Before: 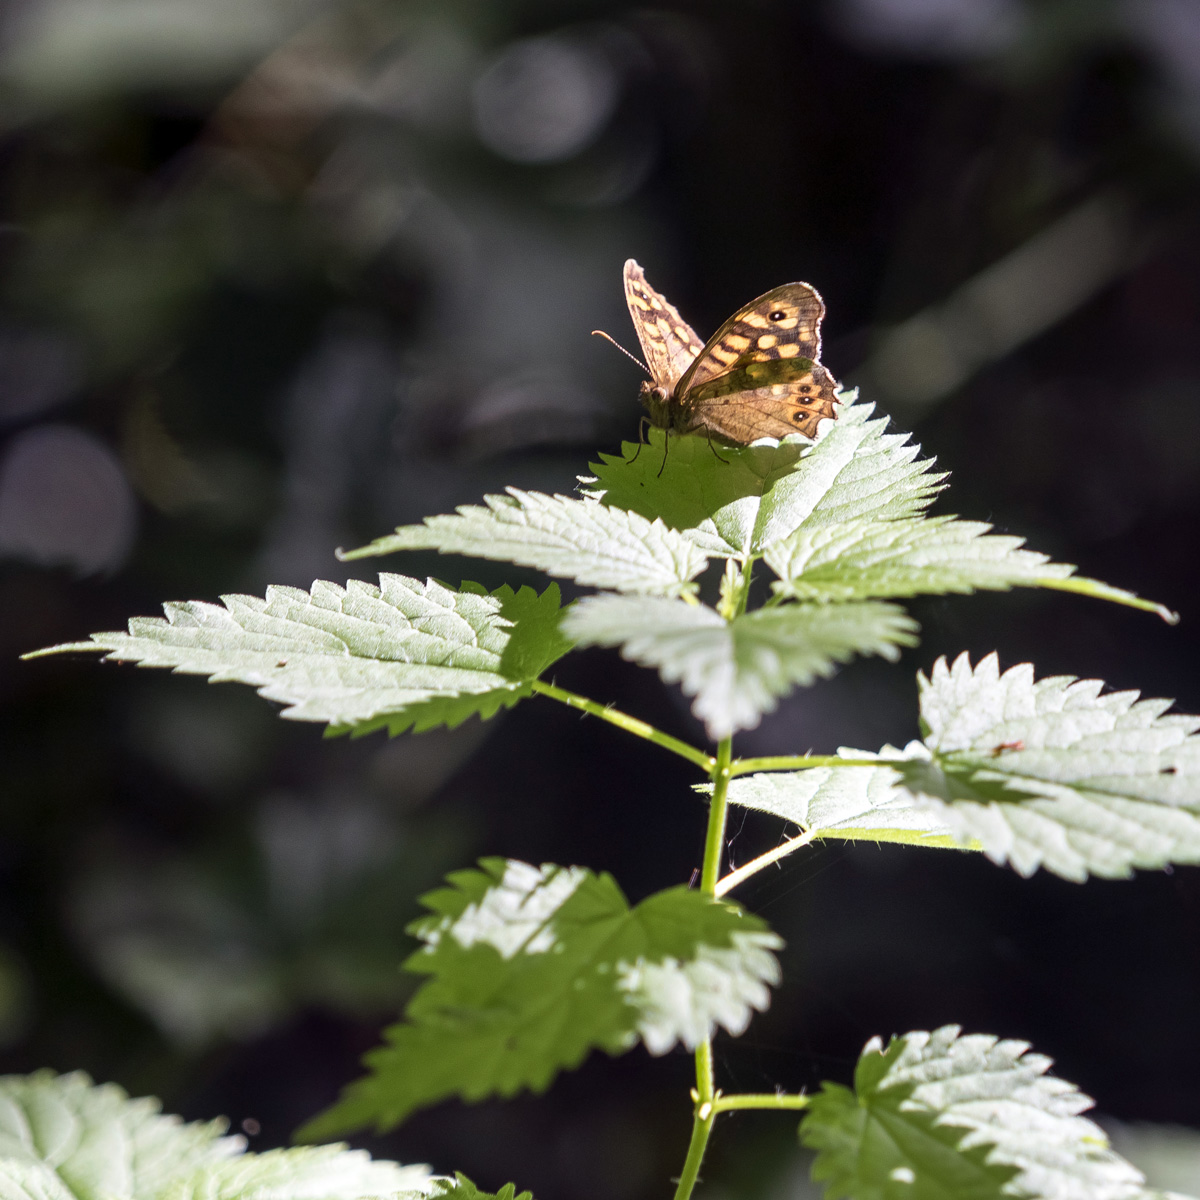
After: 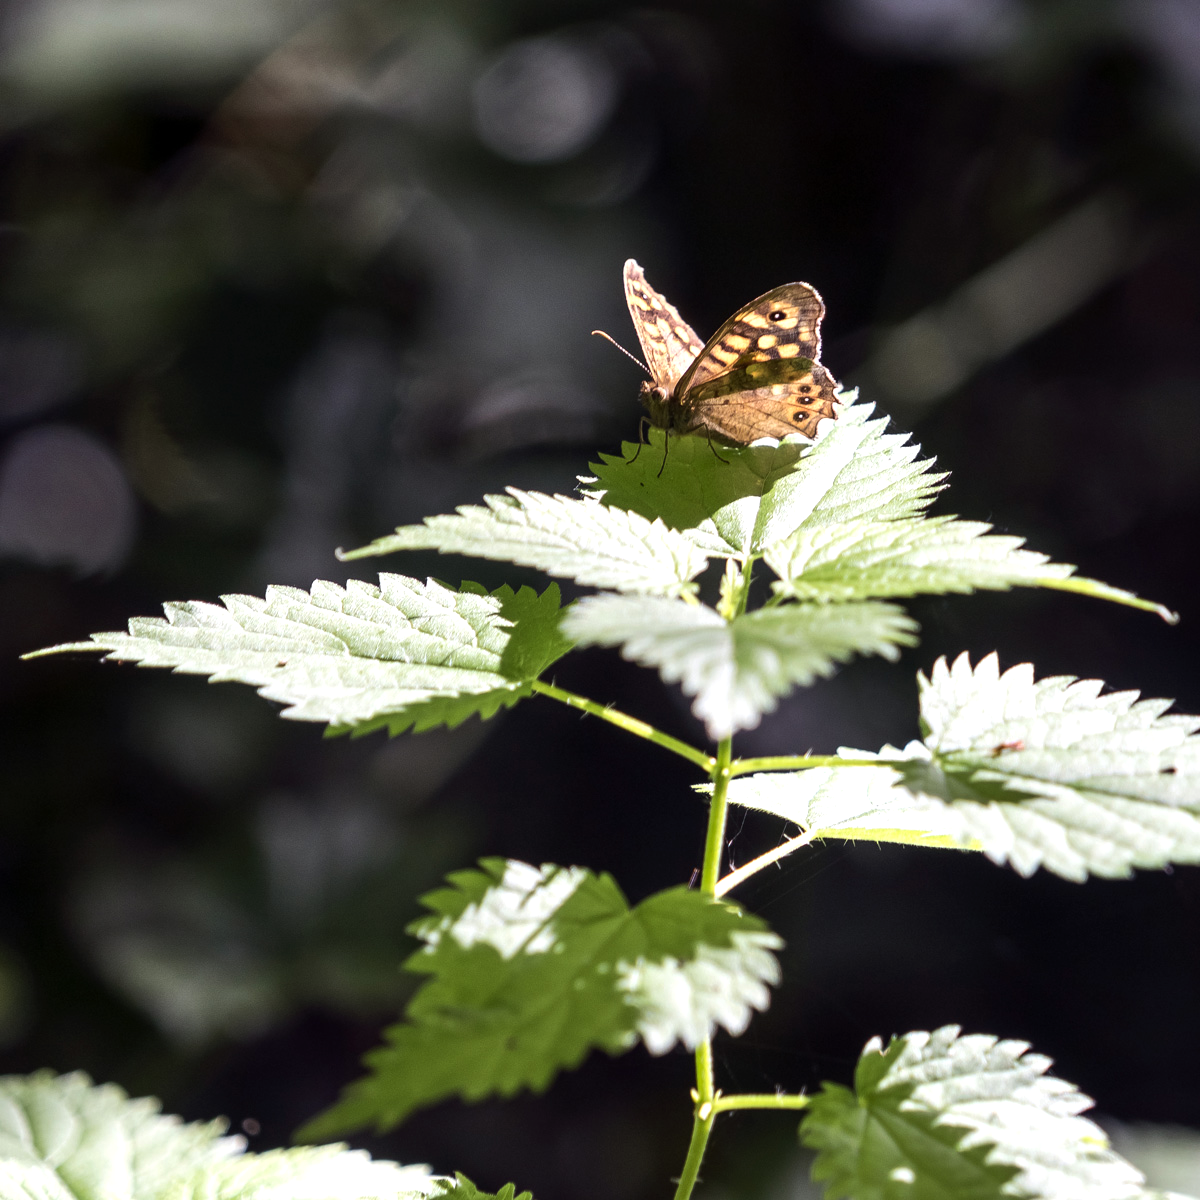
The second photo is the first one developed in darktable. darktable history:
tone equalizer: -8 EV -0.43 EV, -7 EV -0.398 EV, -6 EV -0.323 EV, -5 EV -0.227 EV, -3 EV 0.246 EV, -2 EV 0.326 EV, -1 EV 0.381 EV, +0 EV 0.42 EV, edges refinement/feathering 500, mask exposure compensation -1.57 EV, preserve details no
